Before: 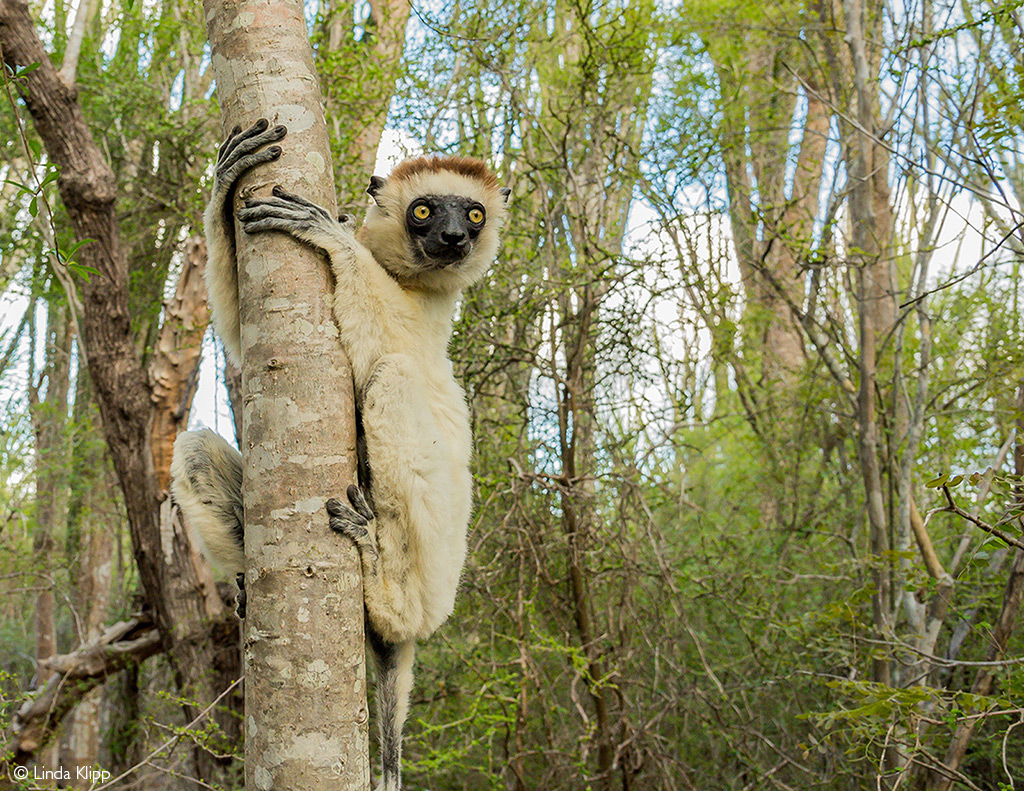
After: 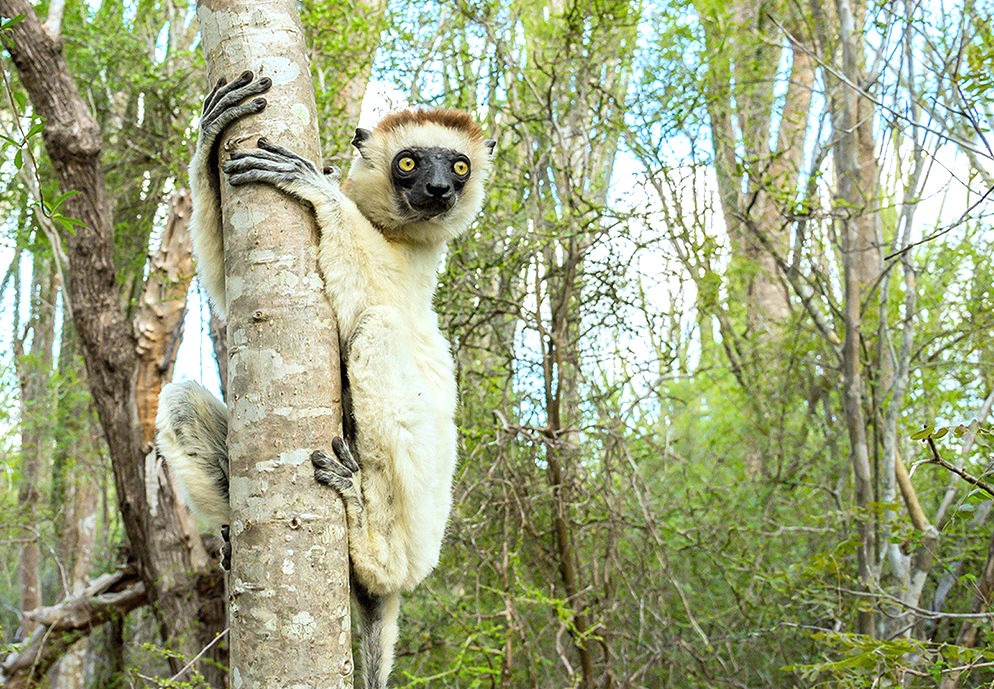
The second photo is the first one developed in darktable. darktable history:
white balance: red 0.924, blue 1.095
exposure: black level correction 0, exposure 0.7 EV, compensate exposure bias true, compensate highlight preservation false
crop: left 1.507%, top 6.147%, right 1.379%, bottom 6.637%
rotate and perspective: crop left 0, crop top 0
